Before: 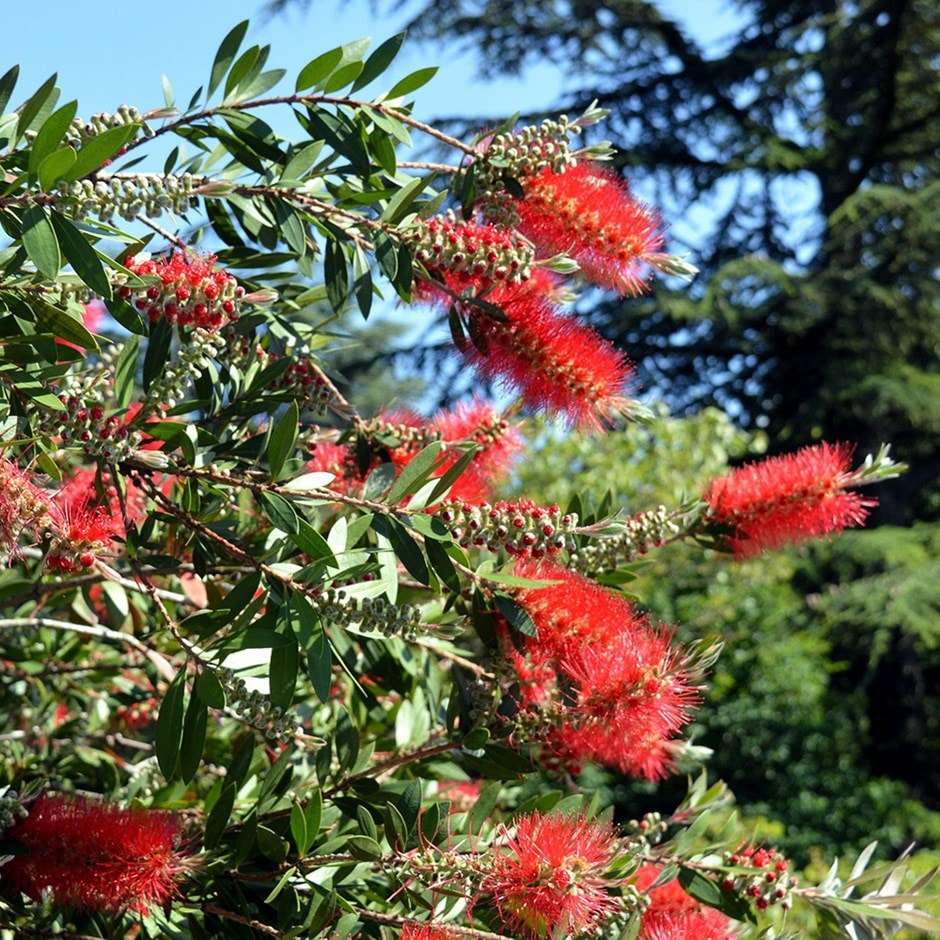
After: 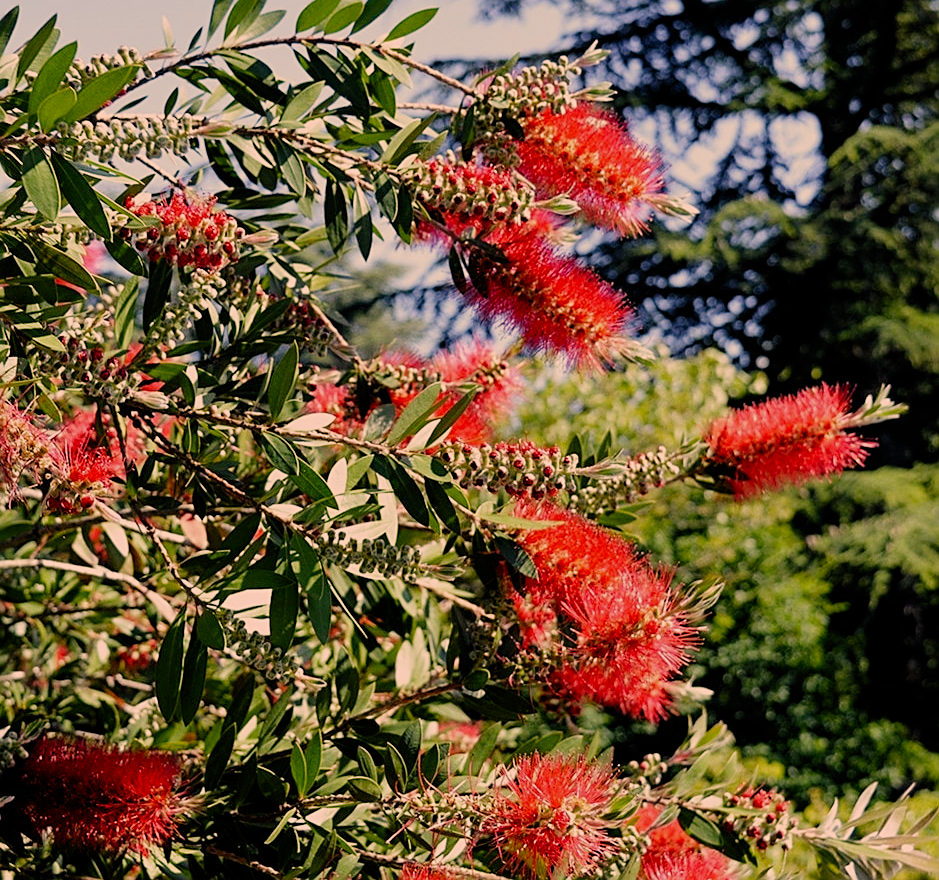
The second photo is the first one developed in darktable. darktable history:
crop and rotate: top 6.287%
filmic rgb: black relative exposure -7.65 EV, white relative exposure 4.56 EV, hardness 3.61, preserve chrominance no, color science v4 (2020), iterations of high-quality reconstruction 0, contrast in shadows soft
tone equalizer: on, module defaults
sharpen: on, module defaults
color correction: highlights a* 17.47, highlights b* 19.2
contrast equalizer: y [[0.5 ×6], [0.5 ×6], [0.5, 0.5, 0.501, 0.545, 0.707, 0.863], [0 ×6], [0 ×6]], mix -0.31
